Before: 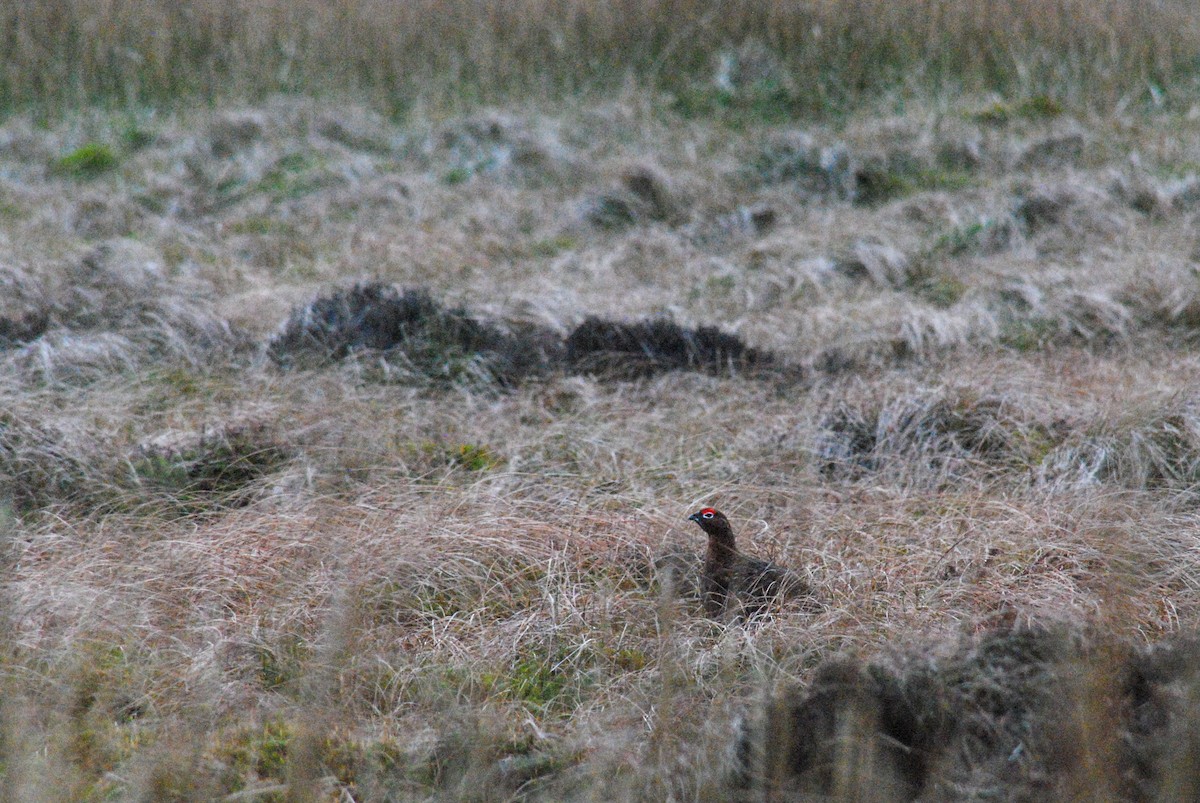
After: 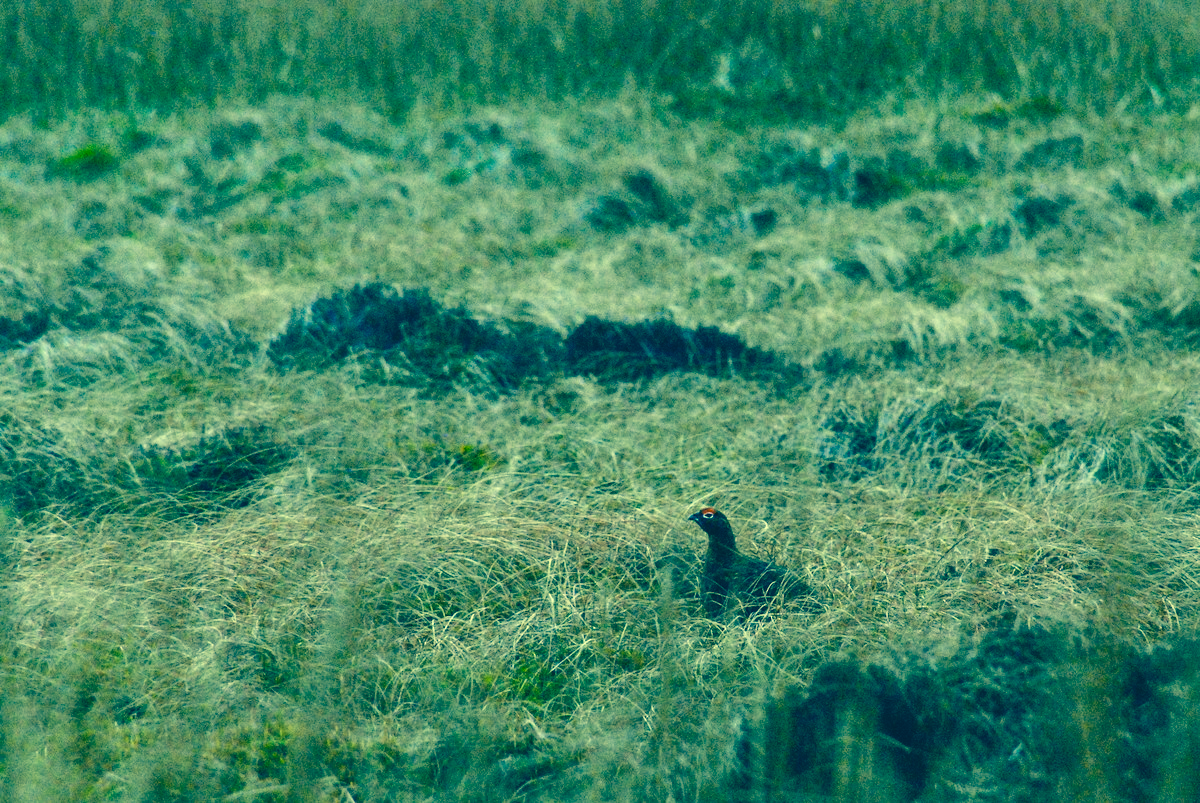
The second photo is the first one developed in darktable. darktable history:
color zones: curves: ch1 [(0.25, 0.5) (0.747, 0.71)]
color correction: highlights a* -15.58, highlights b* 40, shadows a* -40, shadows b* -26.18
shadows and highlights: highlights color adjustment 0%, soften with gaussian
tone equalizer: -8 EV -0.417 EV, -7 EV -0.389 EV, -6 EV -0.333 EV, -5 EV -0.222 EV, -3 EV 0.222 EV, -2 EV 0.333 EV, -1 EV 0.389 EV, +0 EV 0.417 EV, edges refinement/feathering 500, mask exposure compensation -1.57 EV, preserve details no
